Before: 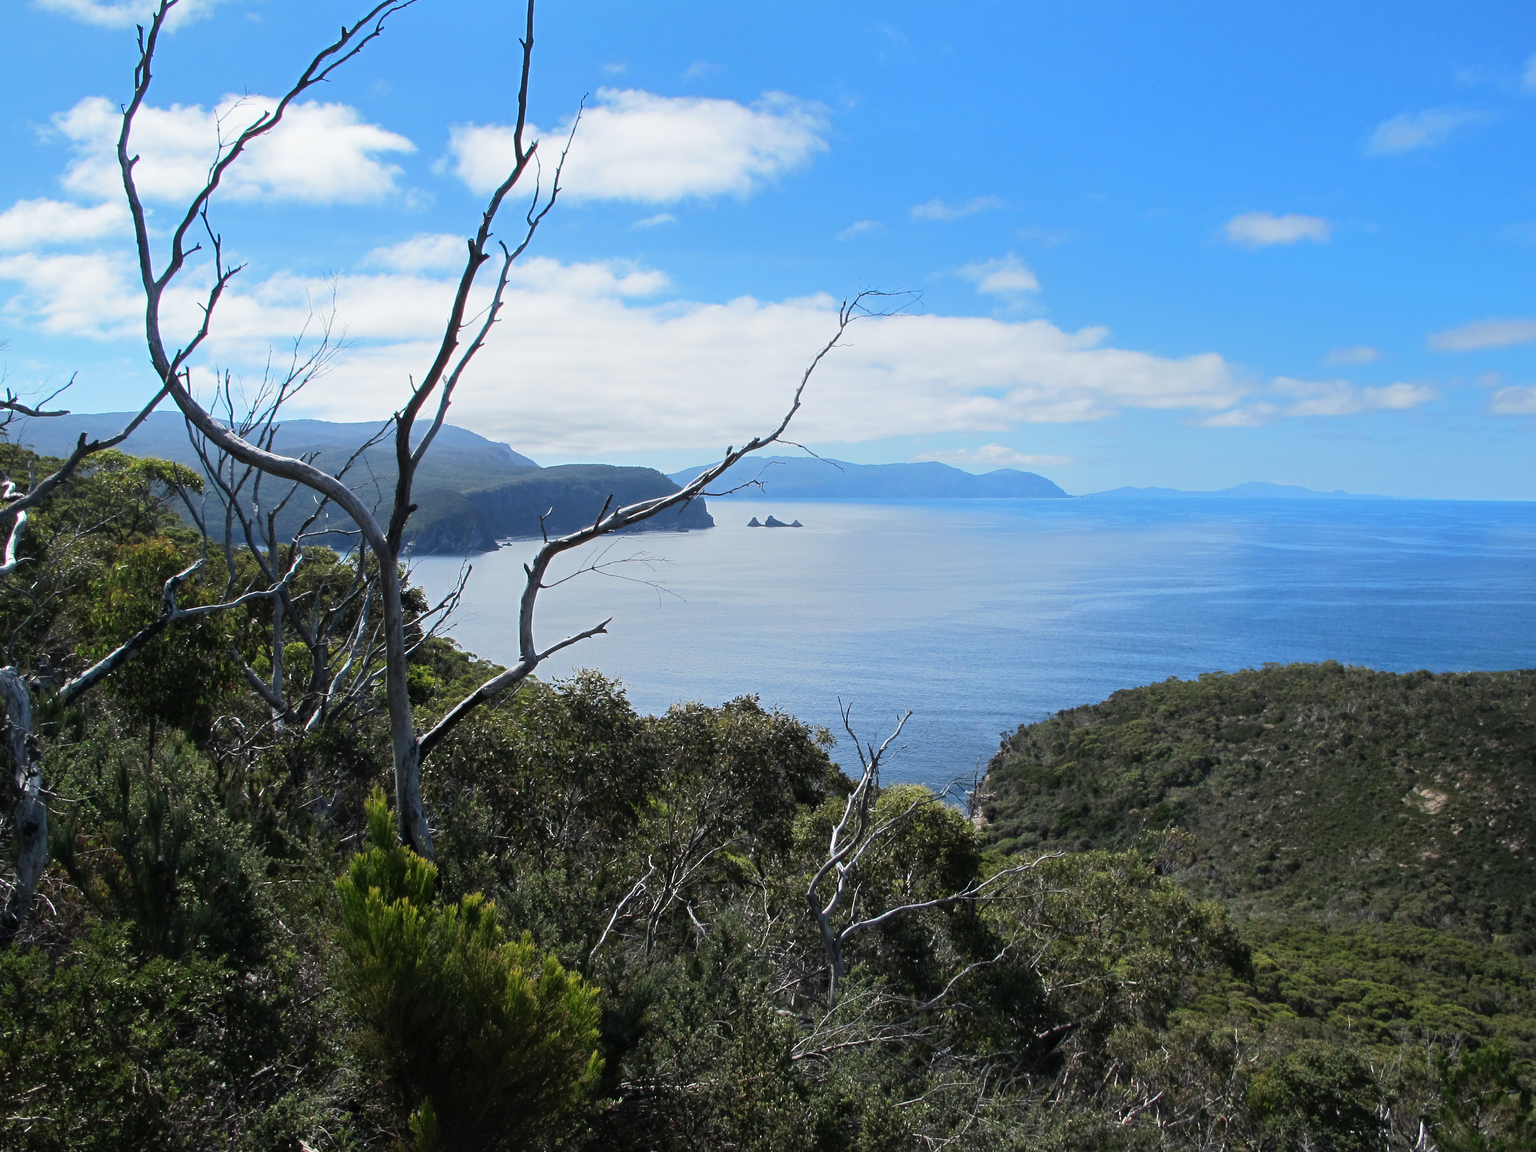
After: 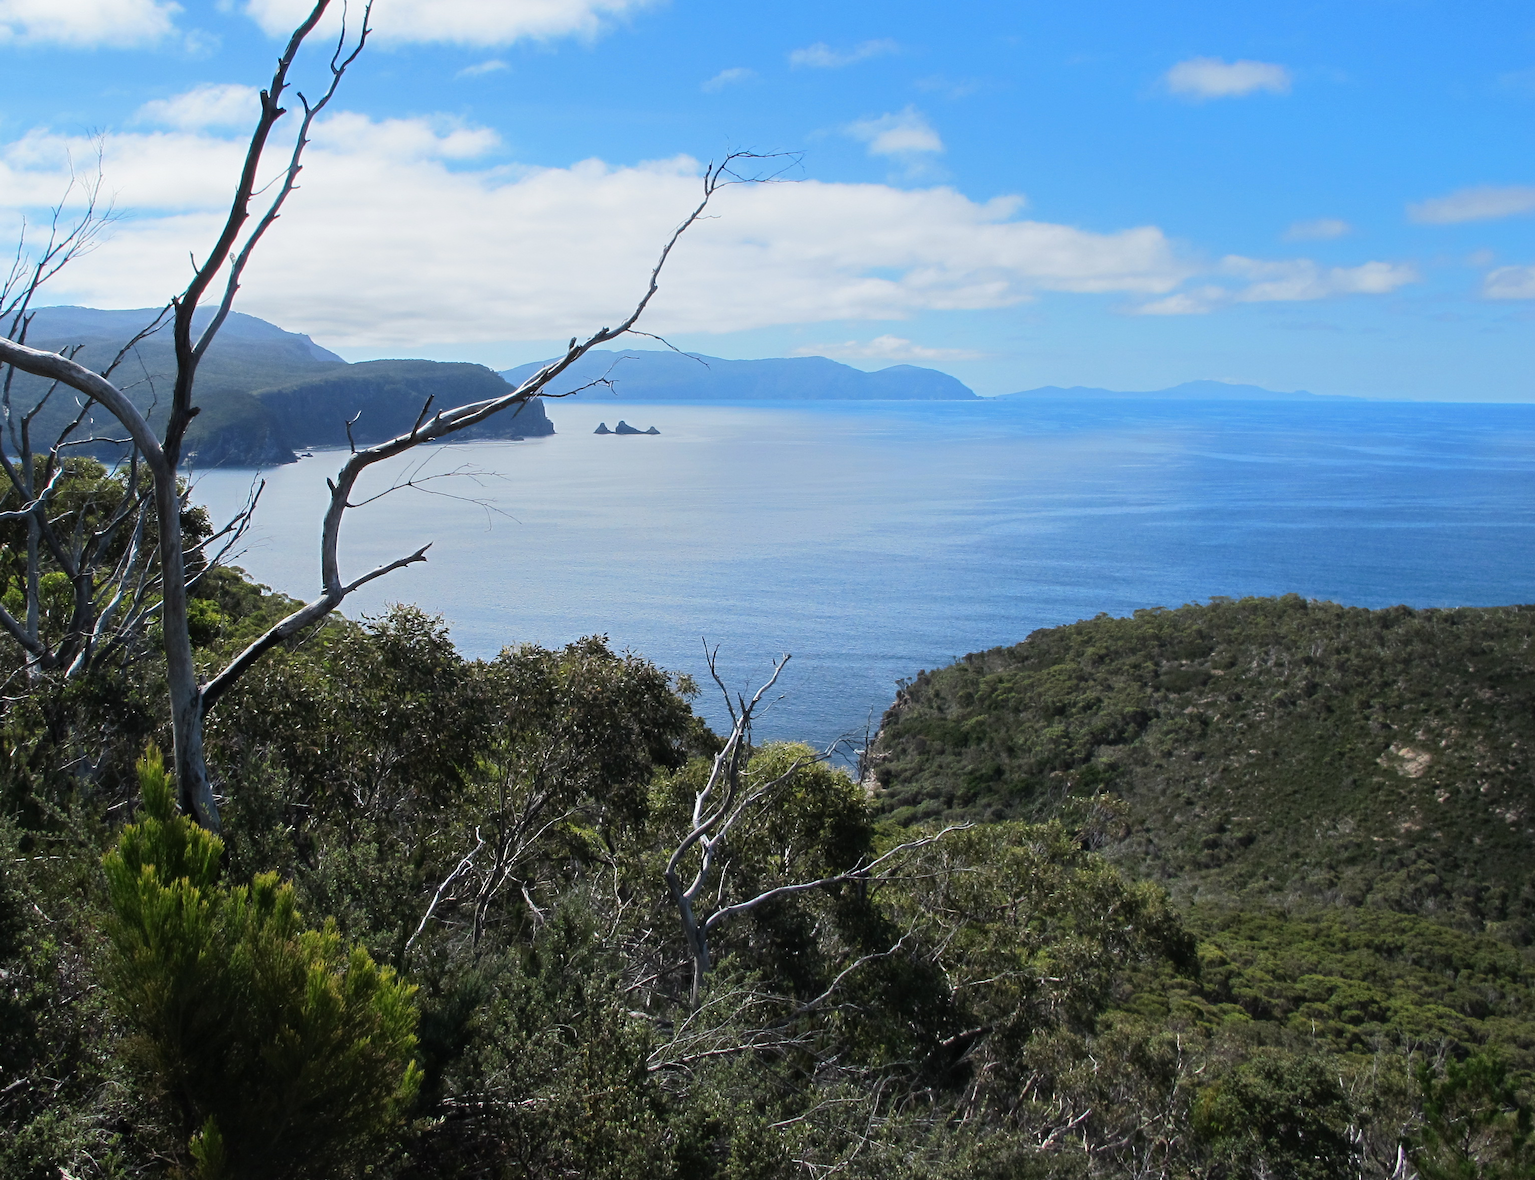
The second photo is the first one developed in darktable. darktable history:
crop: left 16.315%, top 14.246%
tone equalizer: on, module defaults
